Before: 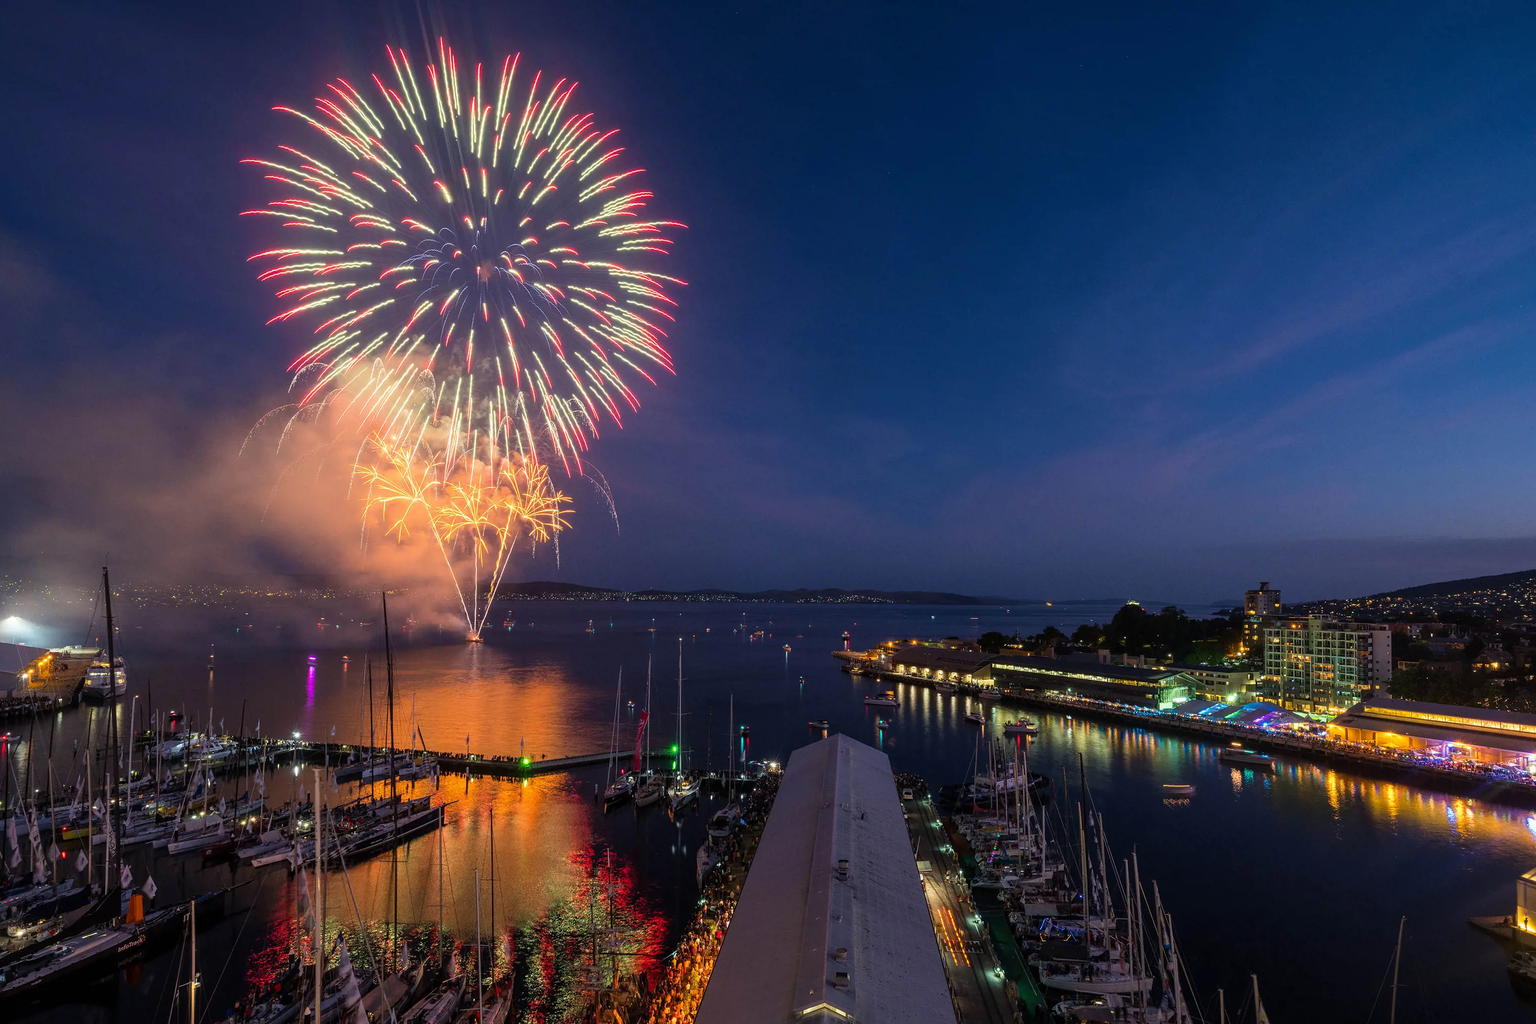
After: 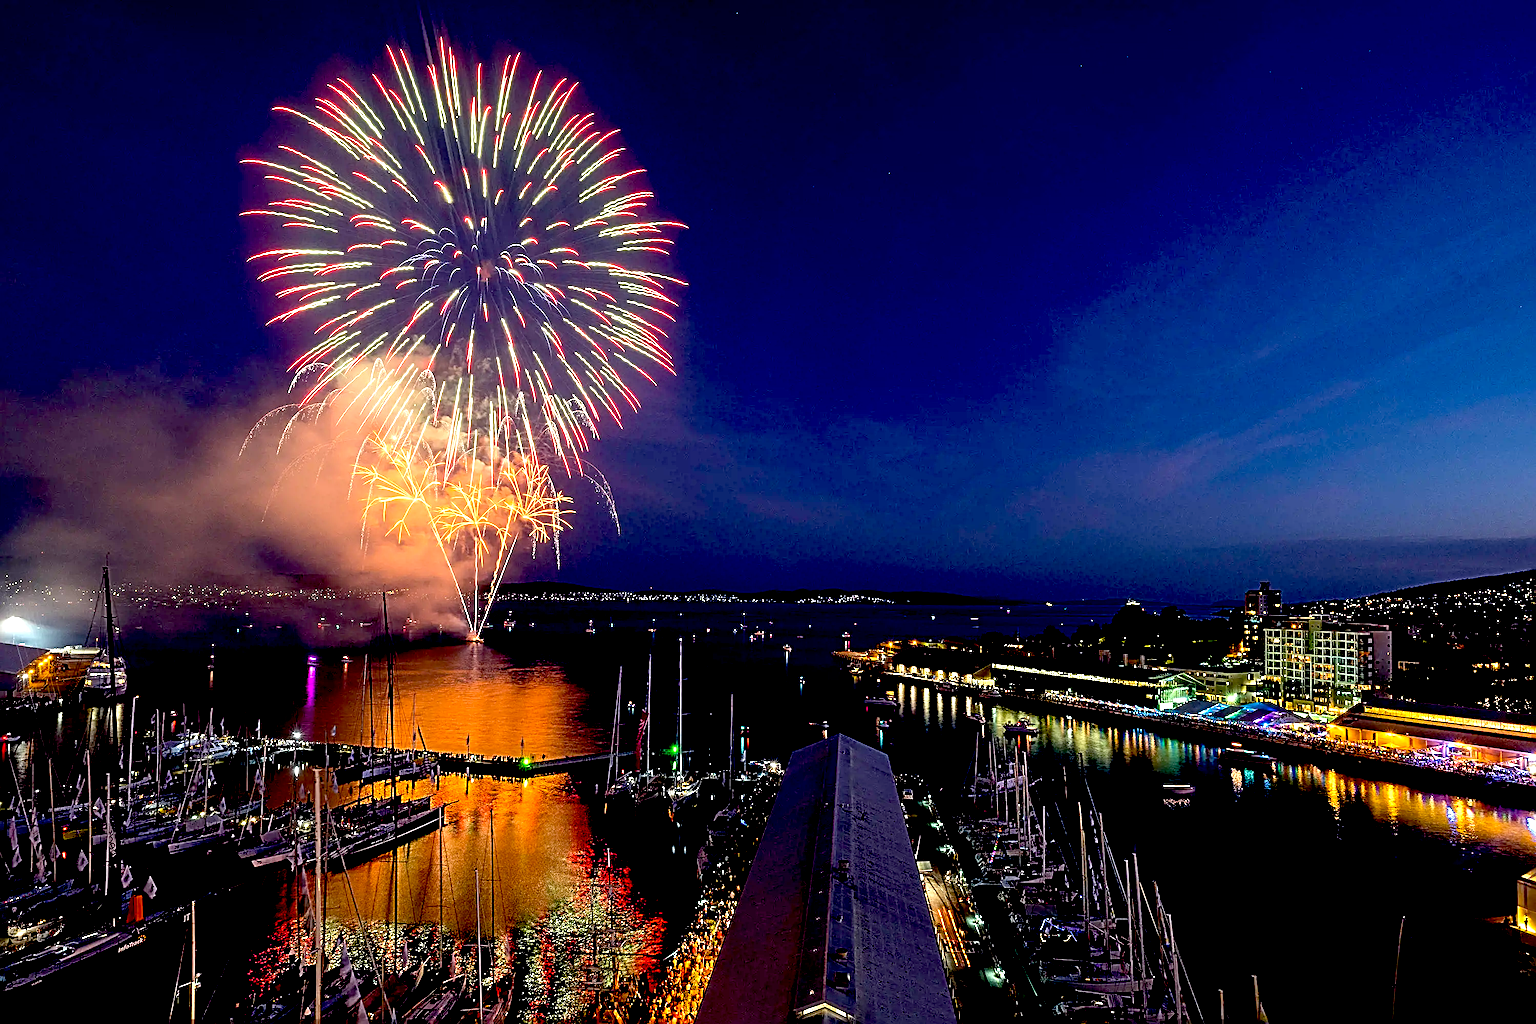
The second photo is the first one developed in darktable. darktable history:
sharpen: radius 3.734, amount 0.923
exposure: black level correction 0.04, exposure 0.498 EV, compensate exposure bias true, compensate highlight preservation false
